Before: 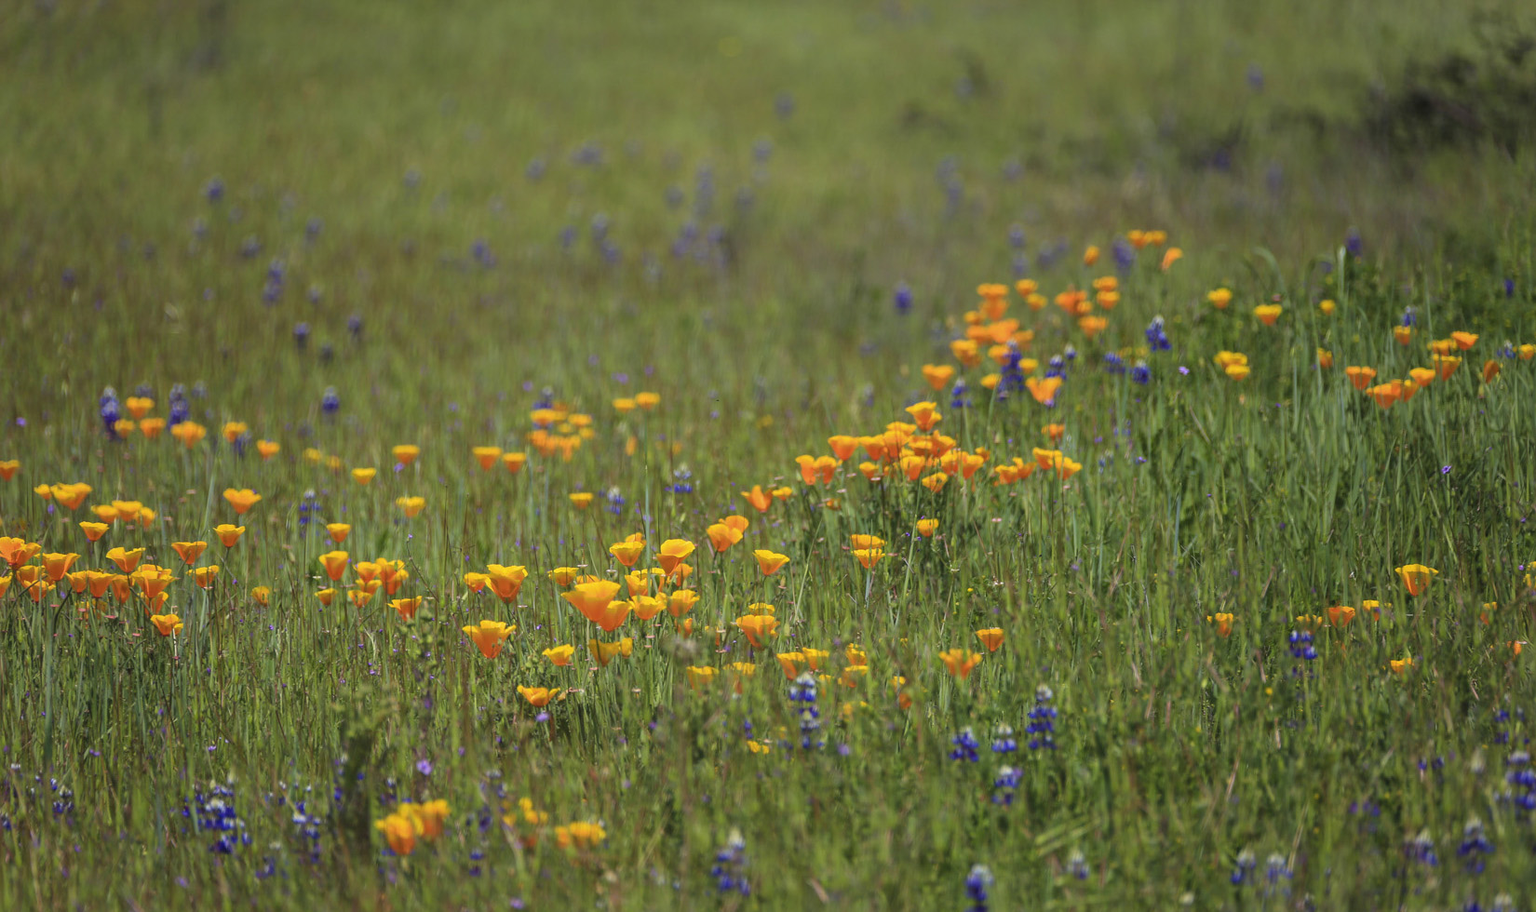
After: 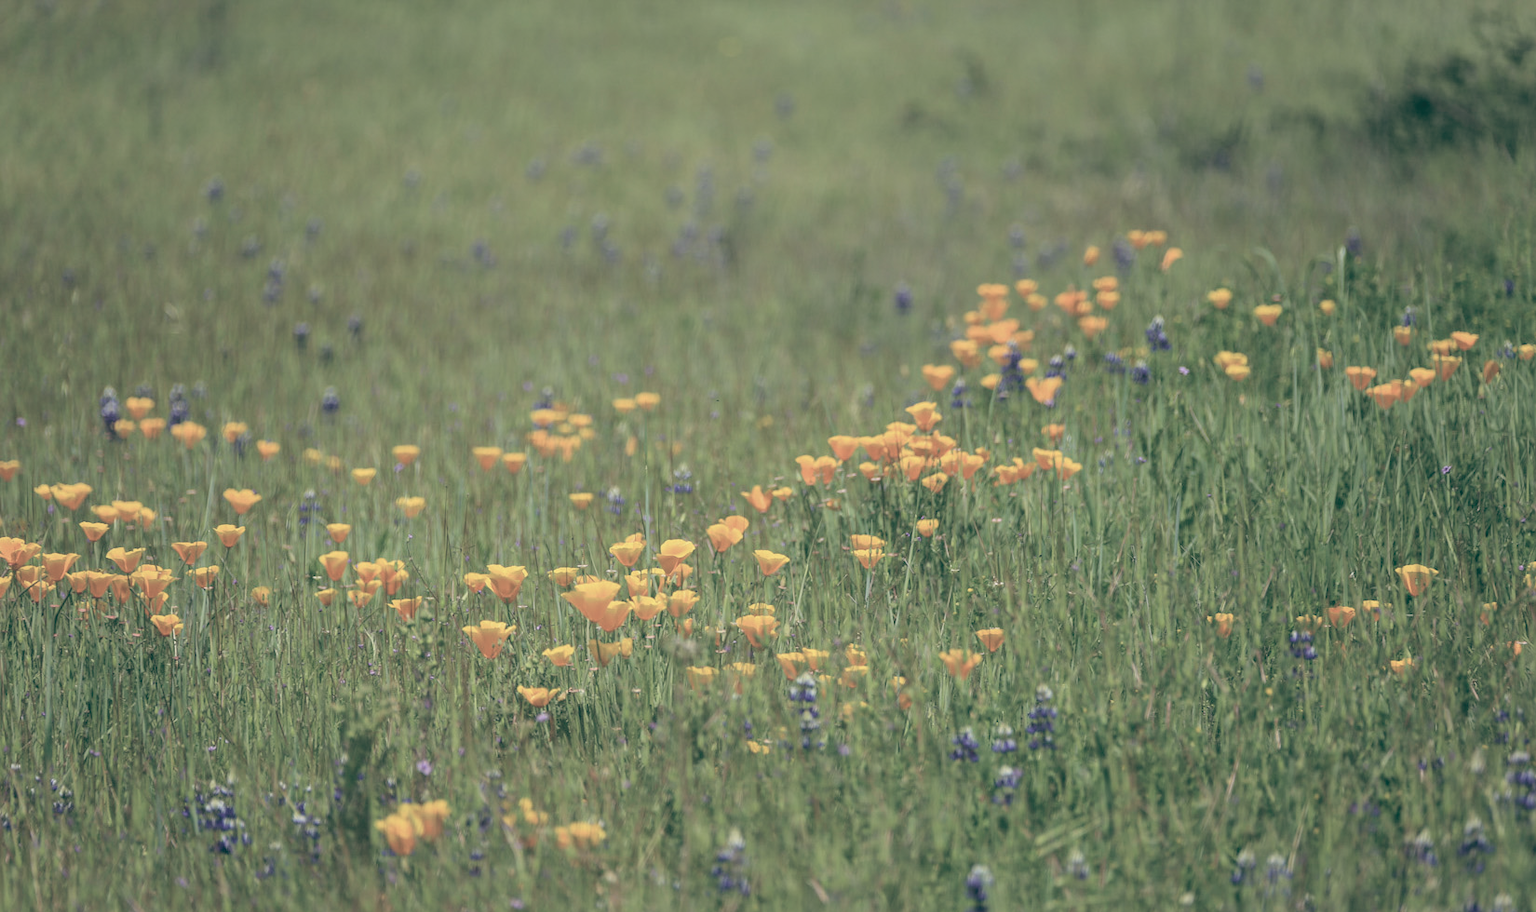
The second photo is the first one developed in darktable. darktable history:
contrast brightness saturation: brightness 0.18, saturation -0.5
color balance: lift [1.005, 0.99, 1.007, 1.01], gamma [1, 1.034, 1.032, 0.966], gain [0.873, 1.055, 1.067, 0.933]
